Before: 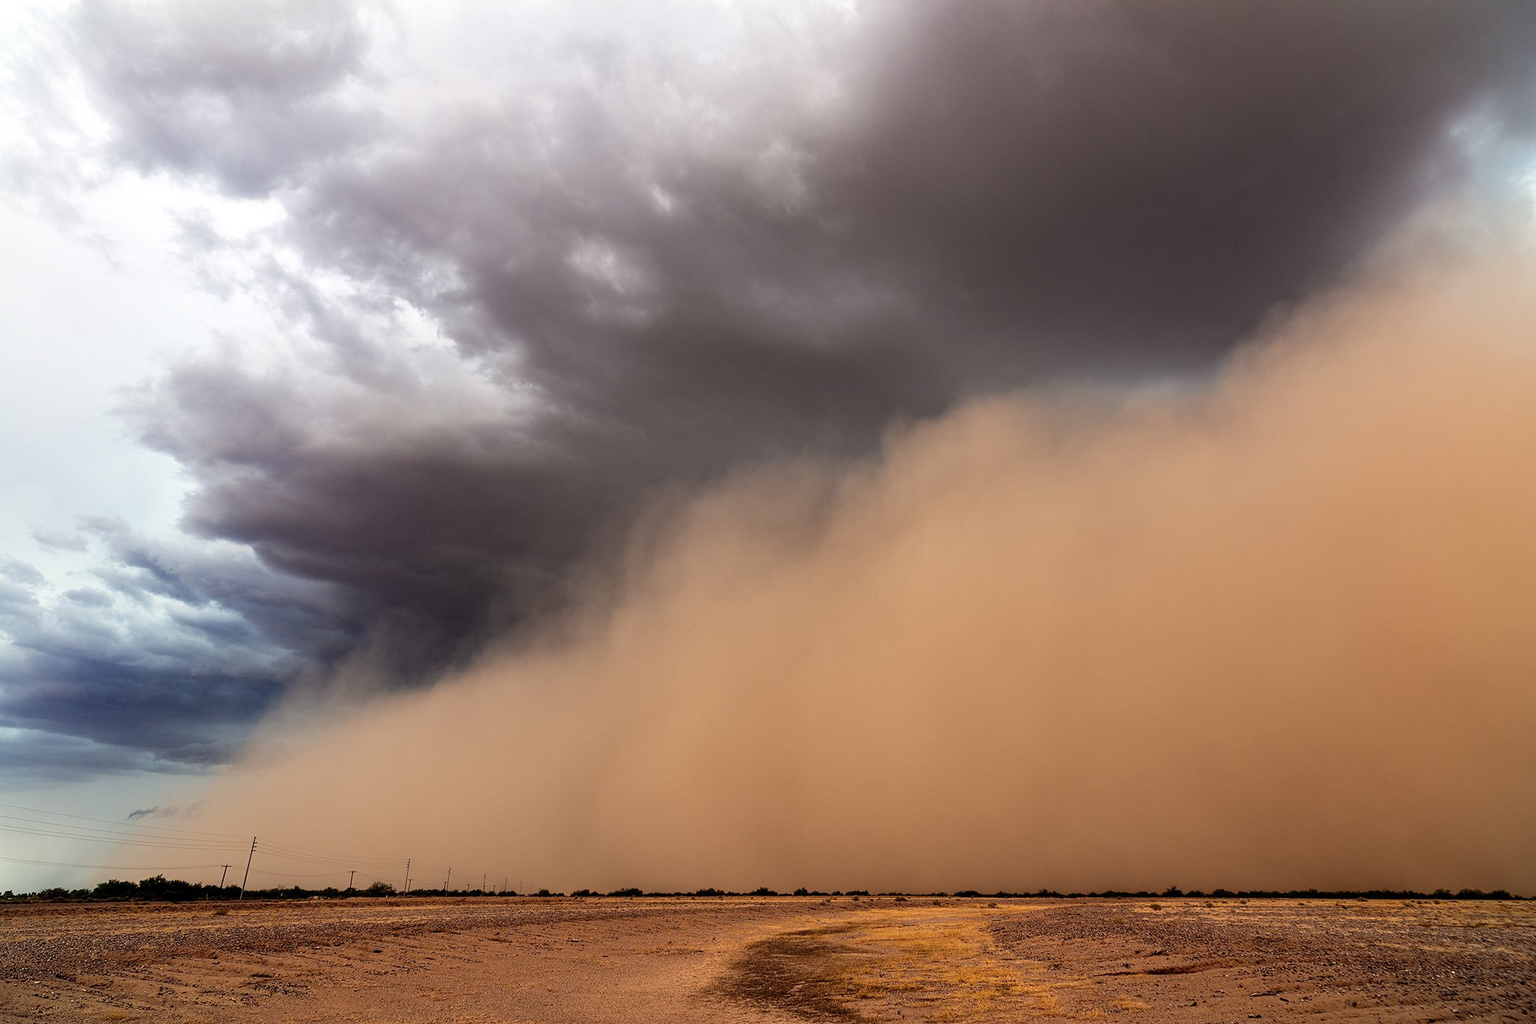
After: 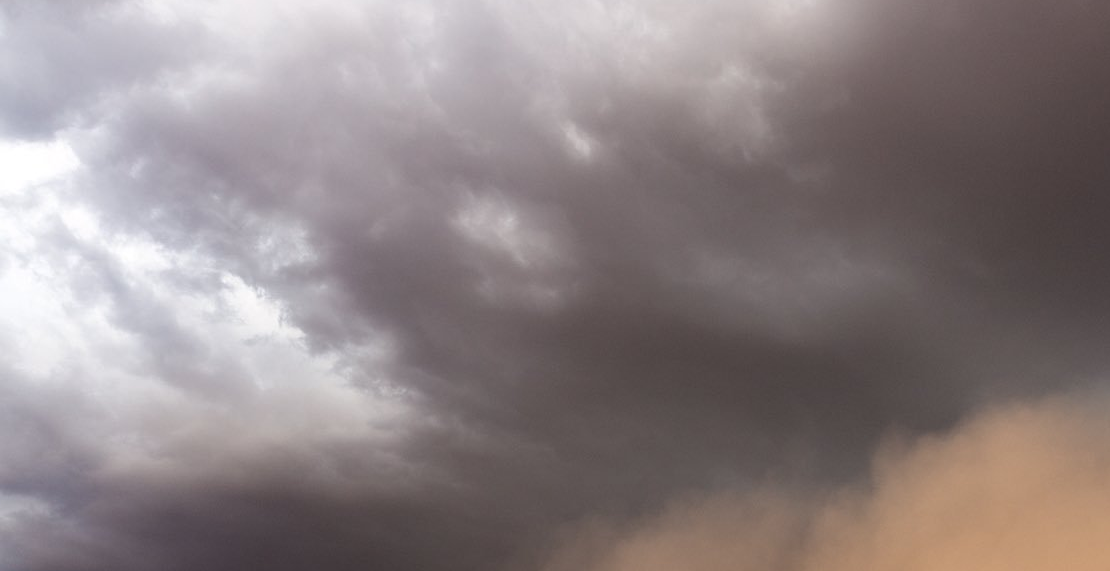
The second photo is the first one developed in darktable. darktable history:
crop: left 14.856%, top 9.137%, right 30.897%, bottom 48.976%
